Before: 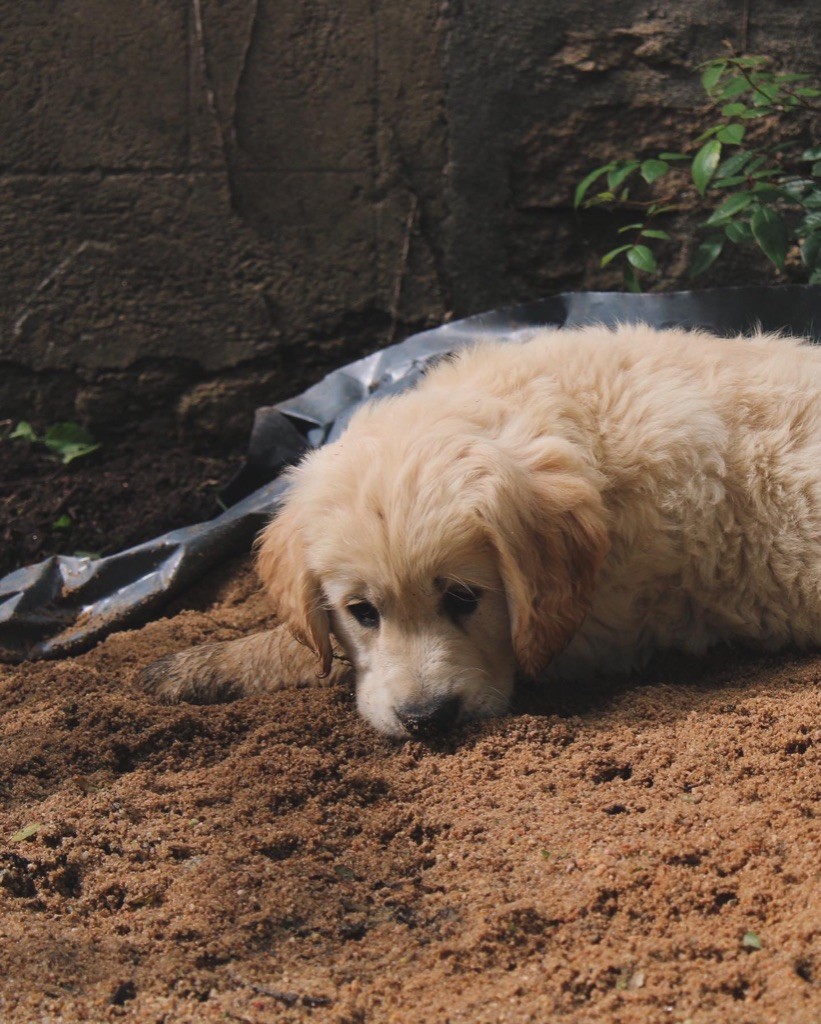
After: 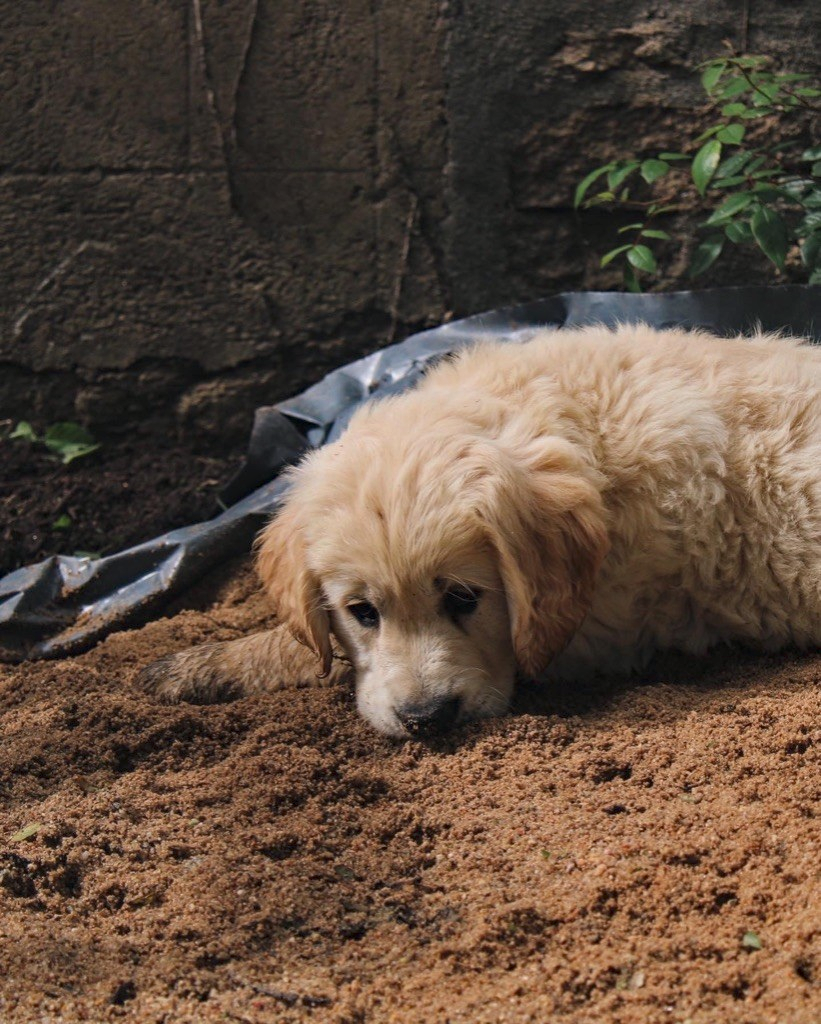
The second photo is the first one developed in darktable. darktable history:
local contrast: on, module defaults
exposure: exposure -0.04 EV, compensate highlight preservation false
haze removal: adaptive false
